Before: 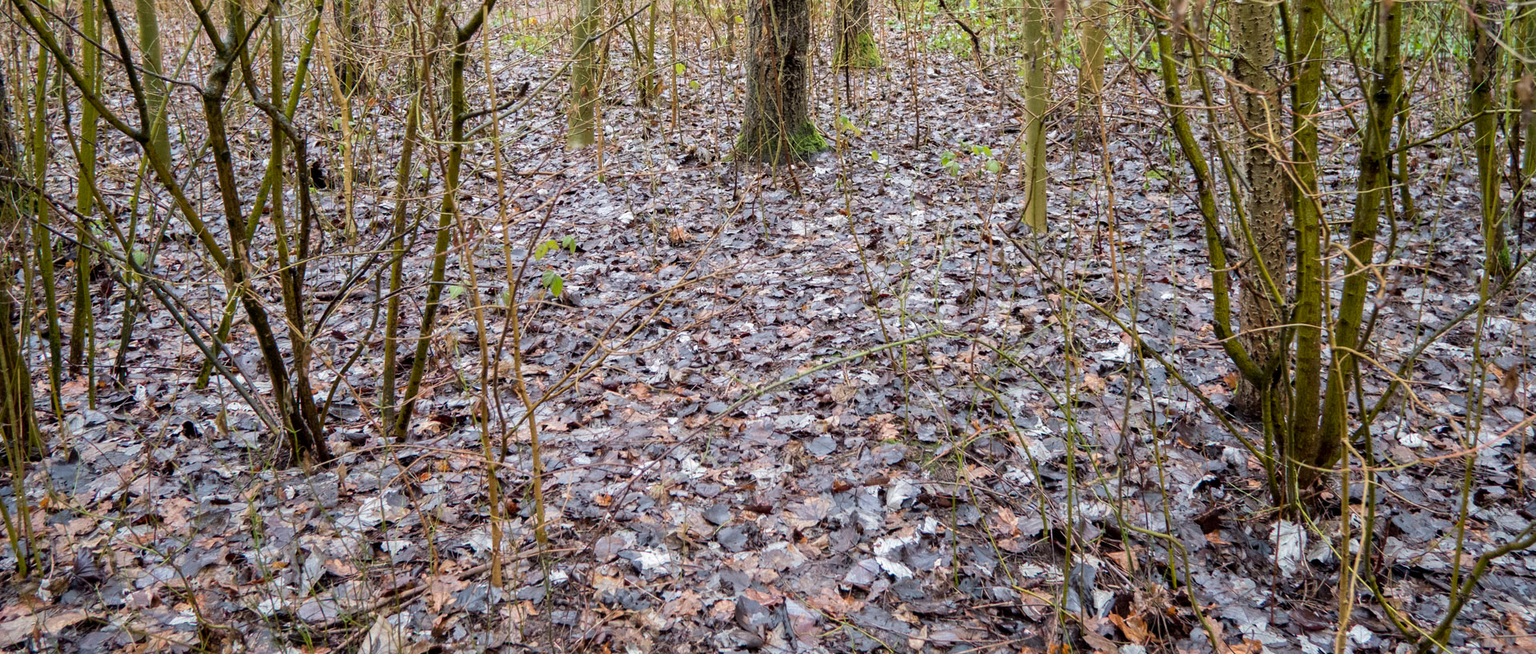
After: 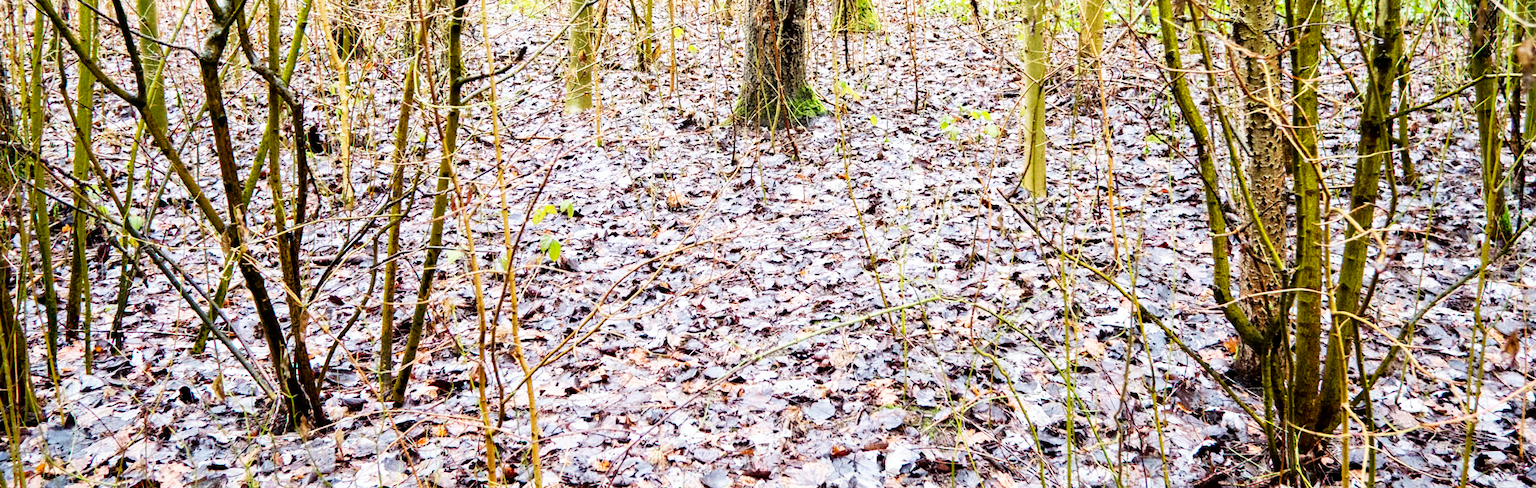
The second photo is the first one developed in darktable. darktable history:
base curve: curves: ch0 [(0, 0) (0.007, 0.004) (0.027, 0.03) (0.046, 0.07) (0.207, 0.54) (0.442, 0.872) (0.673, 0.972) (1, 1)], preserve colors none
crop: left 0.281%, top 5.513%, bottom 19.846%
exposure: black level correction 0.001, compensate highlight preservation false
